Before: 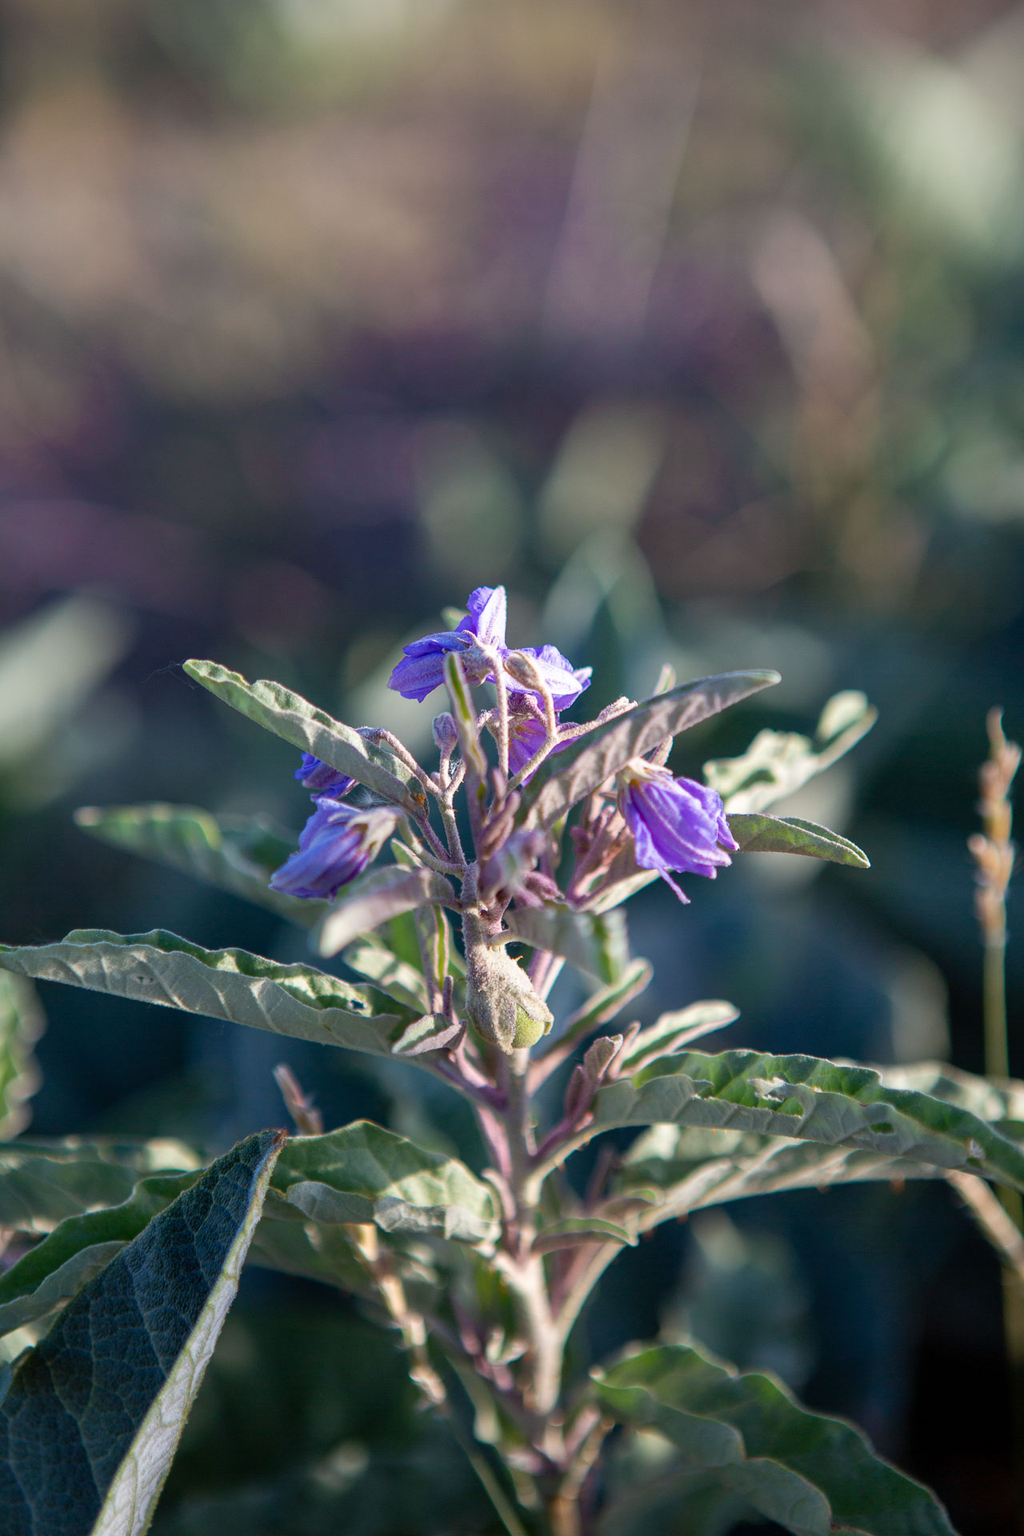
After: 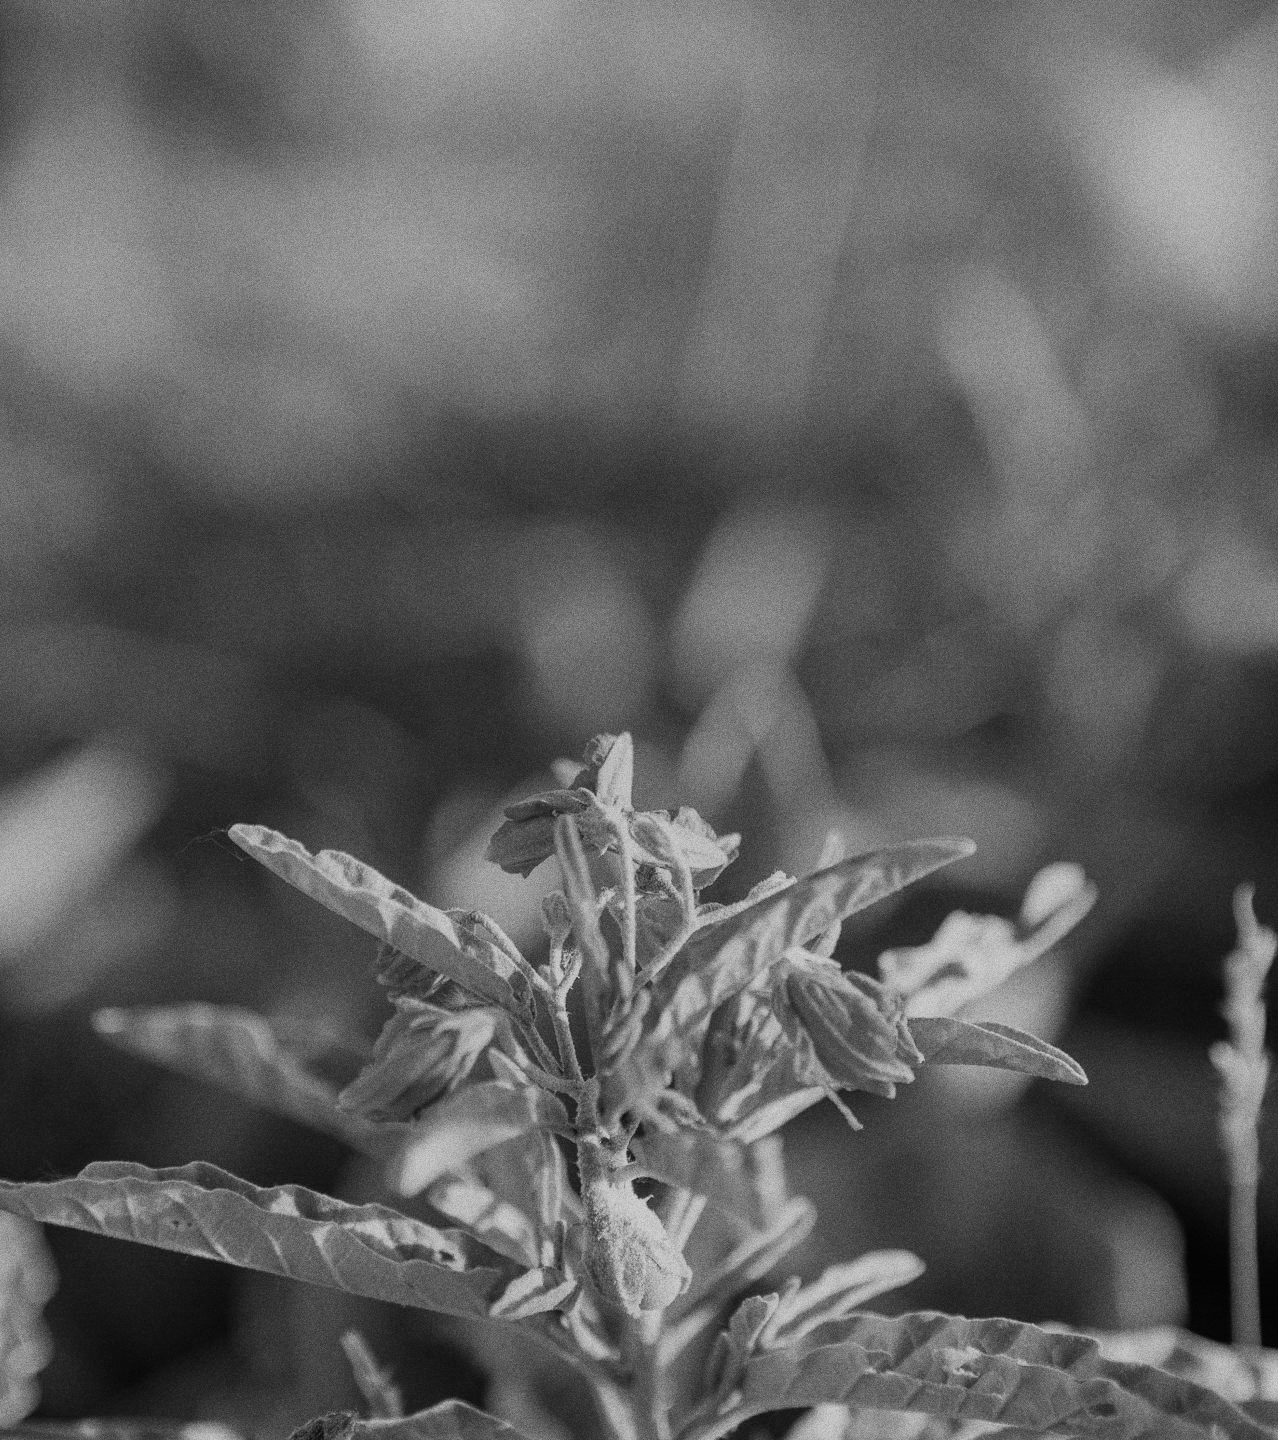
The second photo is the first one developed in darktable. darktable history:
tone curve: curves: ch0 [(0, 0) (0.253, 0.237) (1, 1)]; ch1 [(0, 0) (0.411, 0.385) (0.502, 0.506) (0.557, 0.565) (0.66, 0.683) (1, 1)]; ch2 [(0, 0) (0.394, 0.413) (0.5, 0.5) (1, 1)], color space Lab, independent channels, preserve colors none
white balance: red 0.986, blue 1.01
monochrome: a 26.22, b 42.67, size 0.8
filmic rgb: black relative exposure -7.65 EV, white relative exposure 4.56 EV, hardness 3.61, color science v6 (2022)
crop: bottom 24.967%
grain: coarseness 0.09 ISO, strength 40%
contrast brightness saturation: brightness 0.13
